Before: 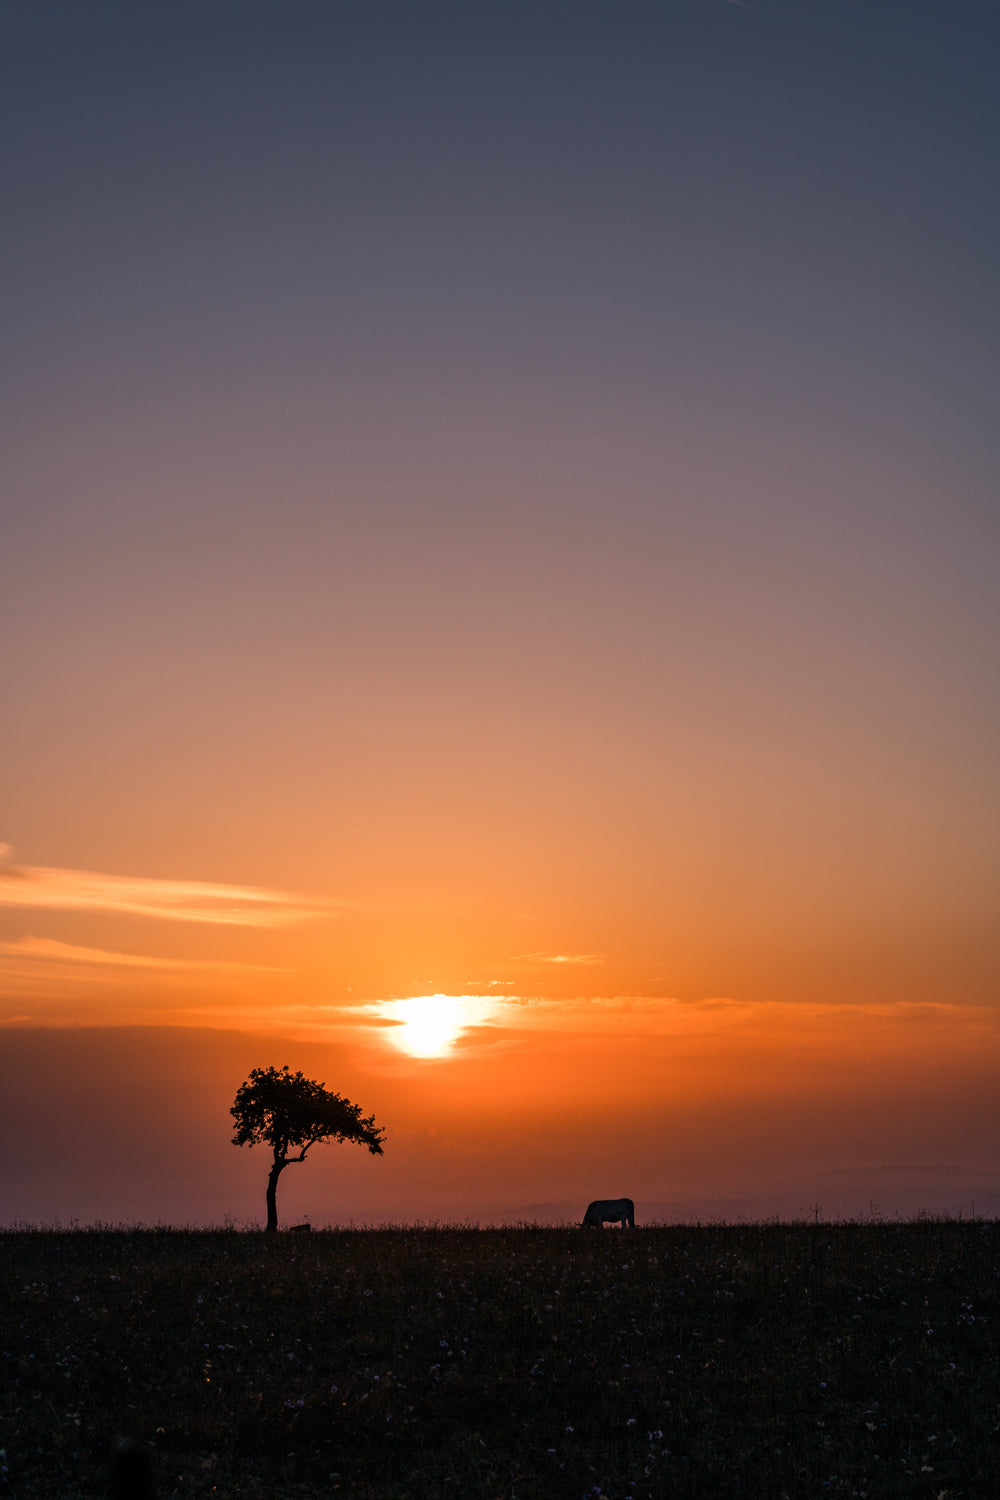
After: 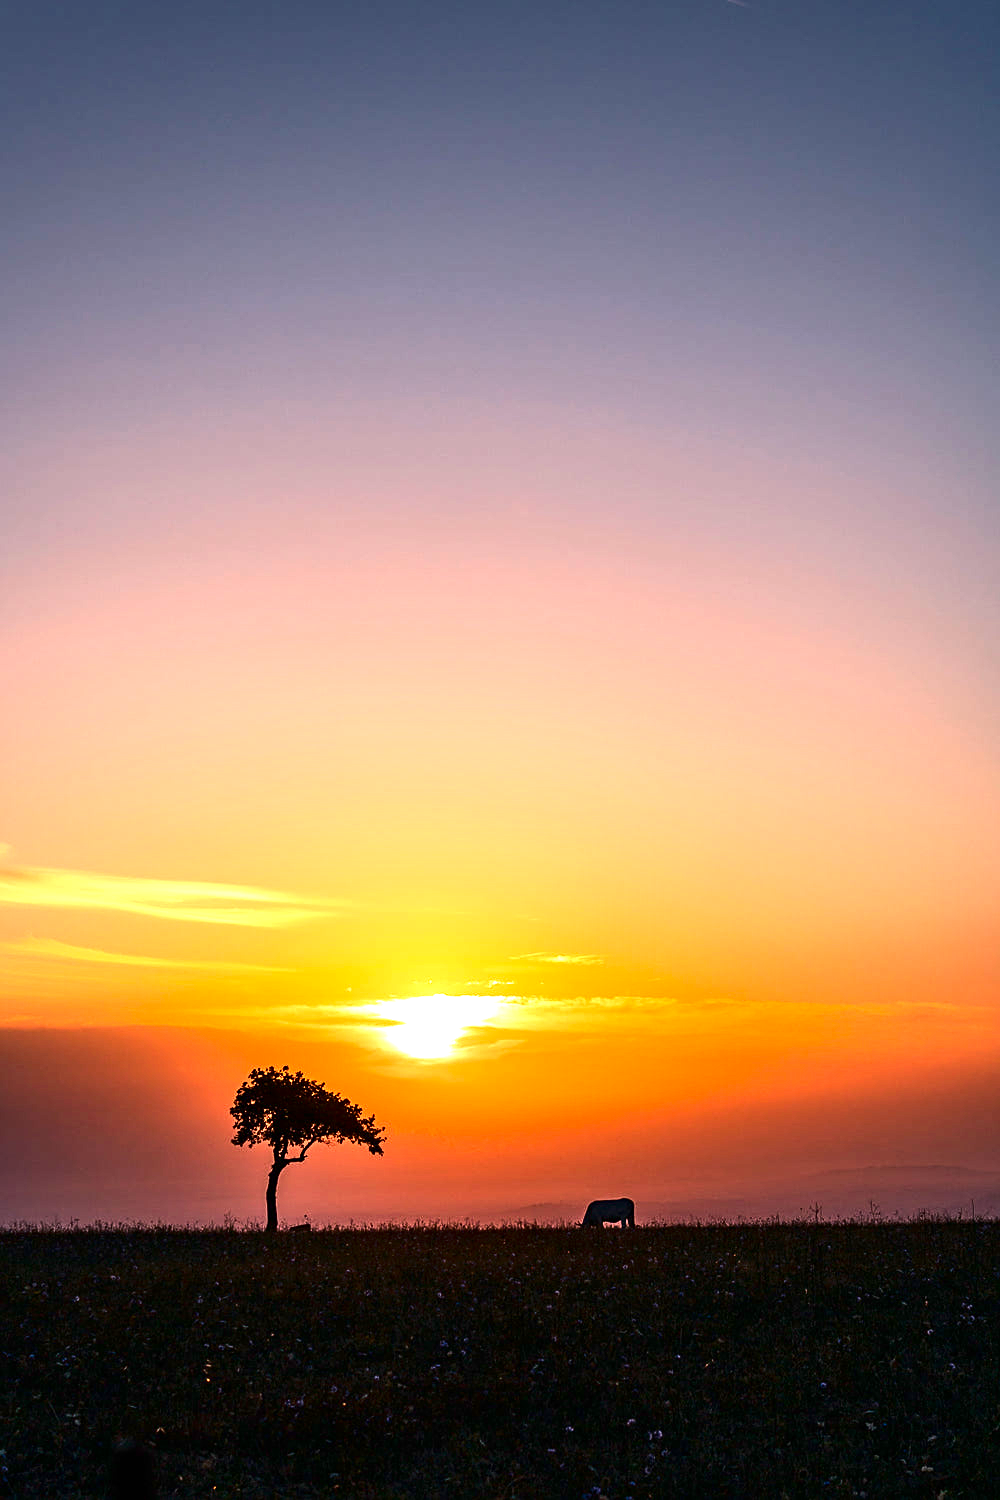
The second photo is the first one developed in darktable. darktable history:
sharpen: on, module defaults
contrast brightness saturation: contrast 0.191, brightness -0.108, saturation 0.207
exposure: black level correction 0, exposure 1.439 EV, compensate highlight preservation false
